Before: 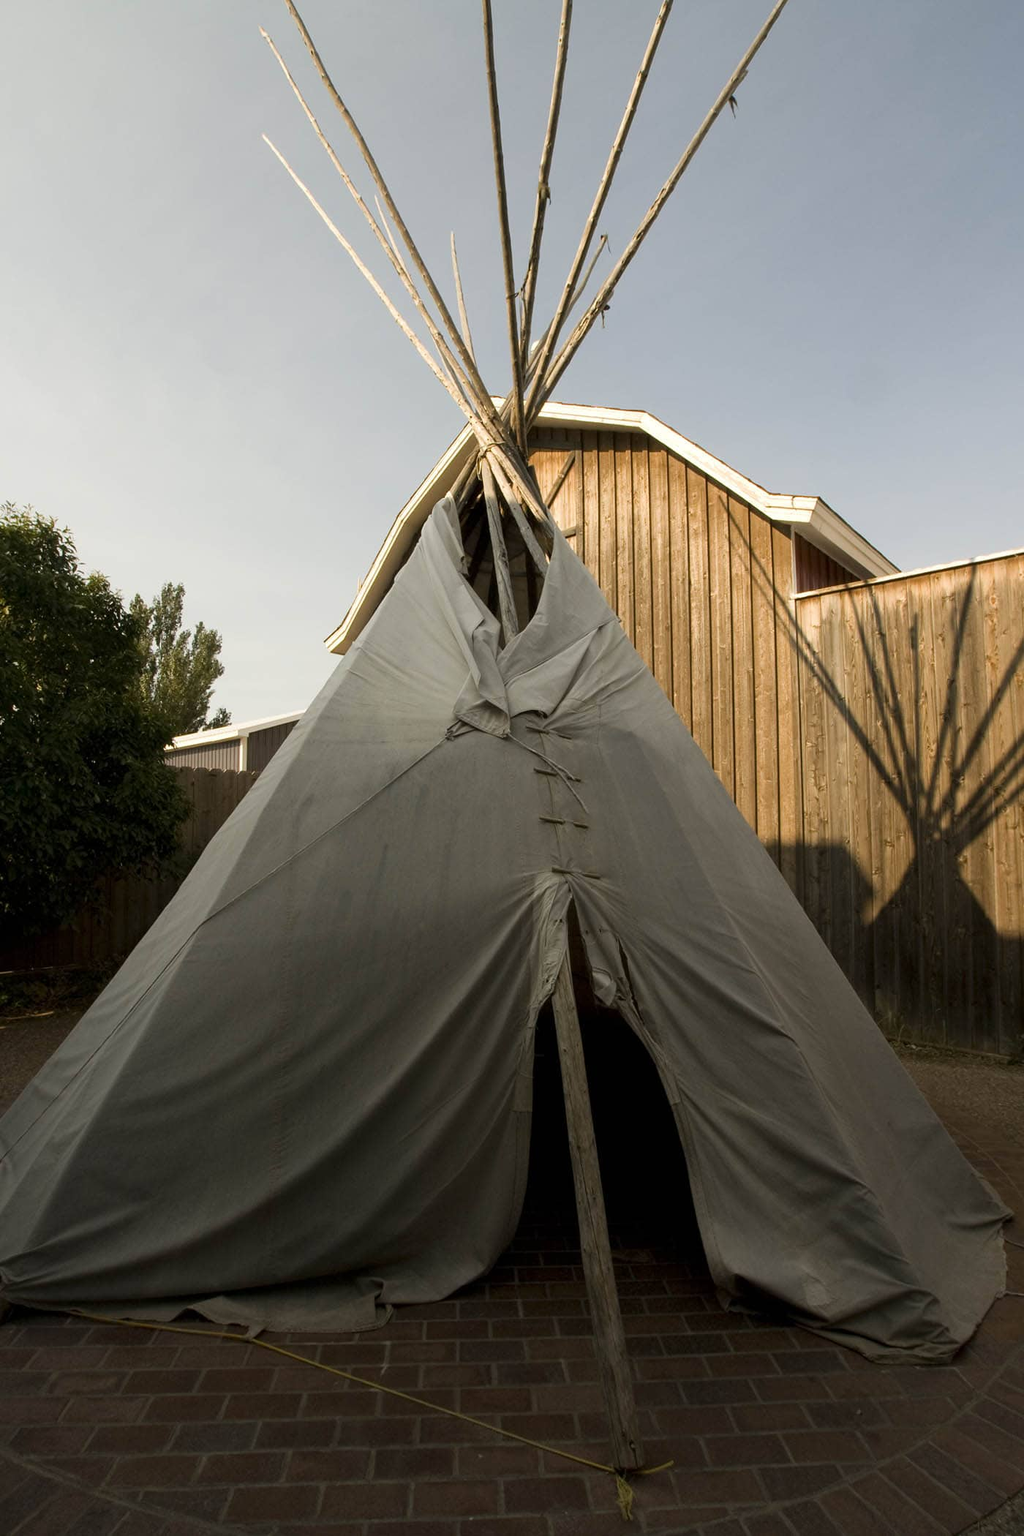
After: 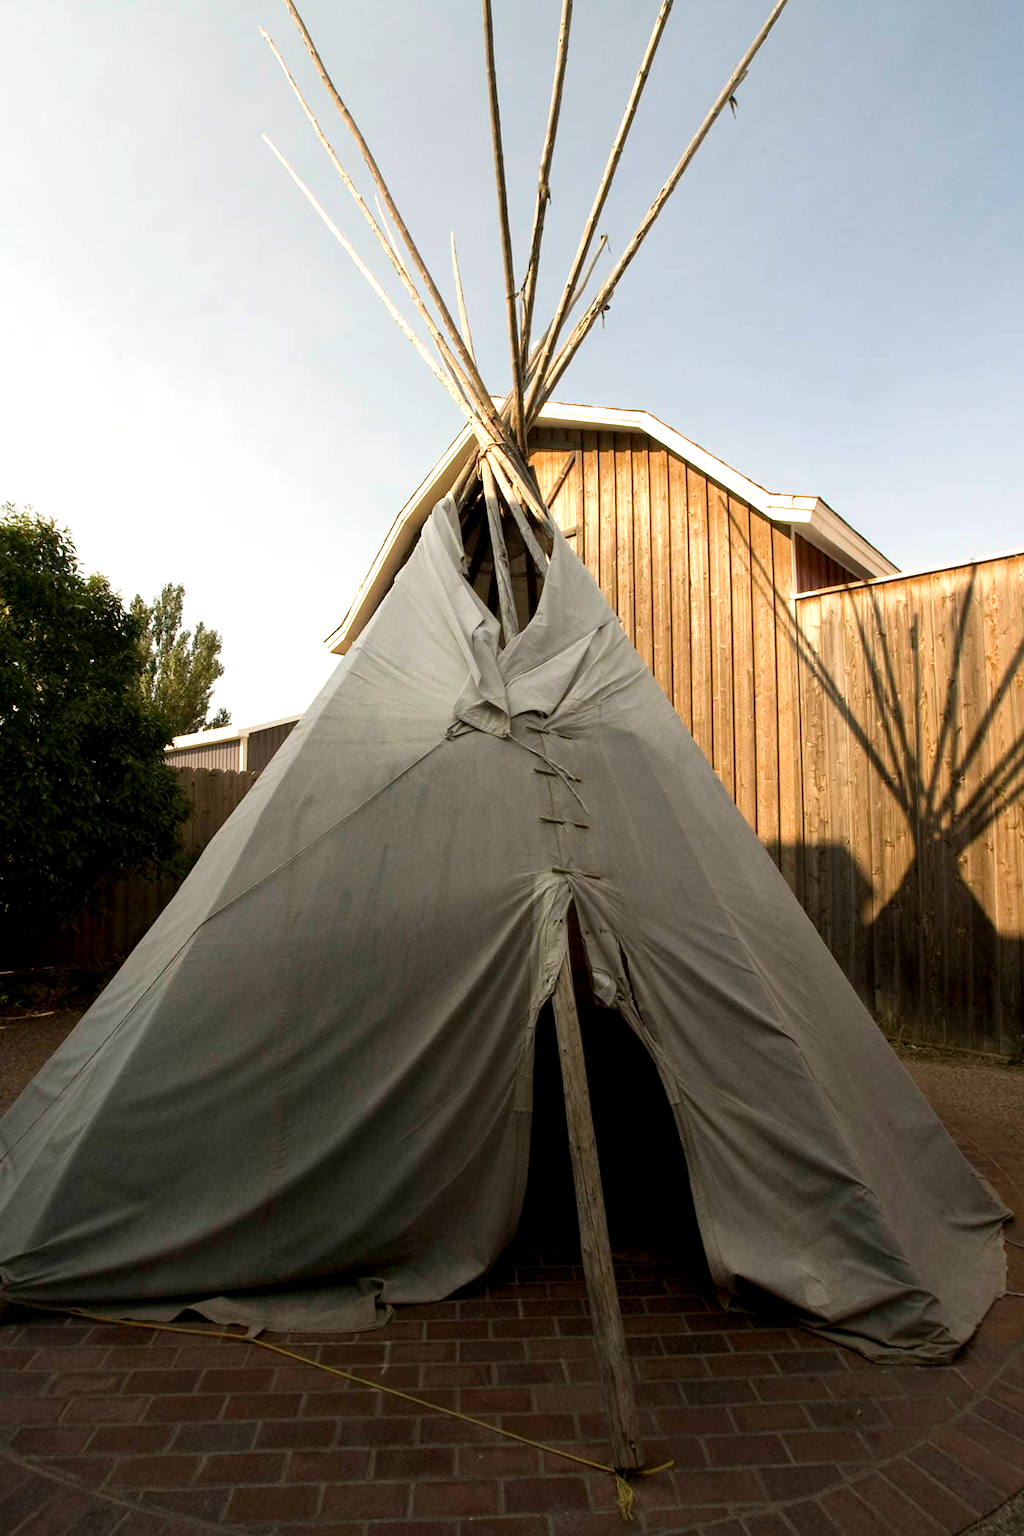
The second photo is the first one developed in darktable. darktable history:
white balance: emerald 1
exposure: black level correction 0.001, exposure 0.5 EV, compensate exposure bias true, compensate highlight preservation false
shadows and highlights: shadows -10, white point adjustment 1.5, highlights 10
